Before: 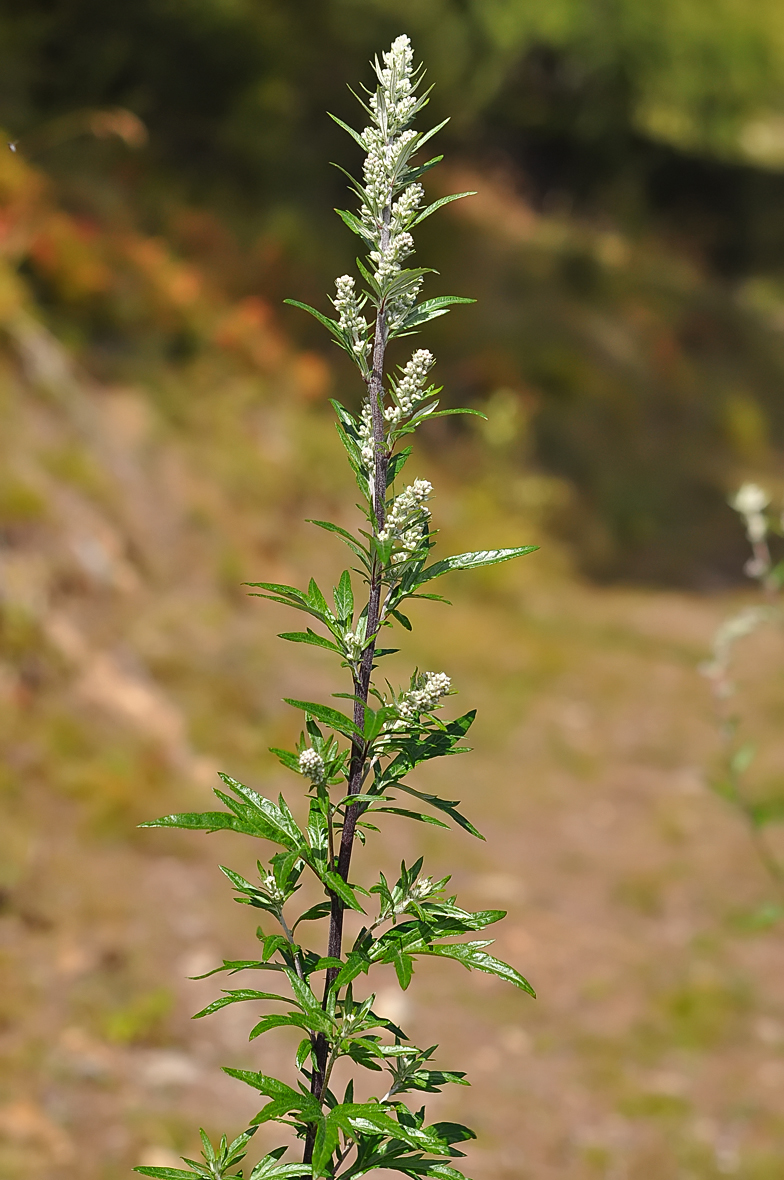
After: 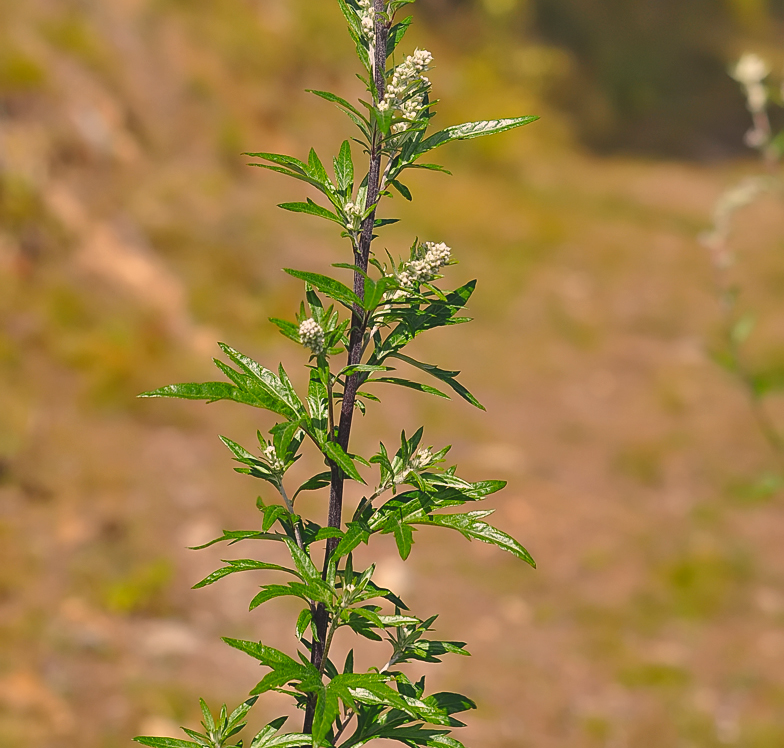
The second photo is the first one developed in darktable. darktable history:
crop and rotate: top 36.542%
shadows and highlights: shadows 40.02, highlights -55.94, low approximation 0.01, soften with gaussian
color balance rgb: highlights gain › chroma 3.774%, highlights gain › hue 58.88°, global offset › luminance 0.725%, linear chroma grading › global chroma 15.295%, perceptual saturation grading › global saturation 0.285%, global vibrance -17.597%, contrast -5.812%
